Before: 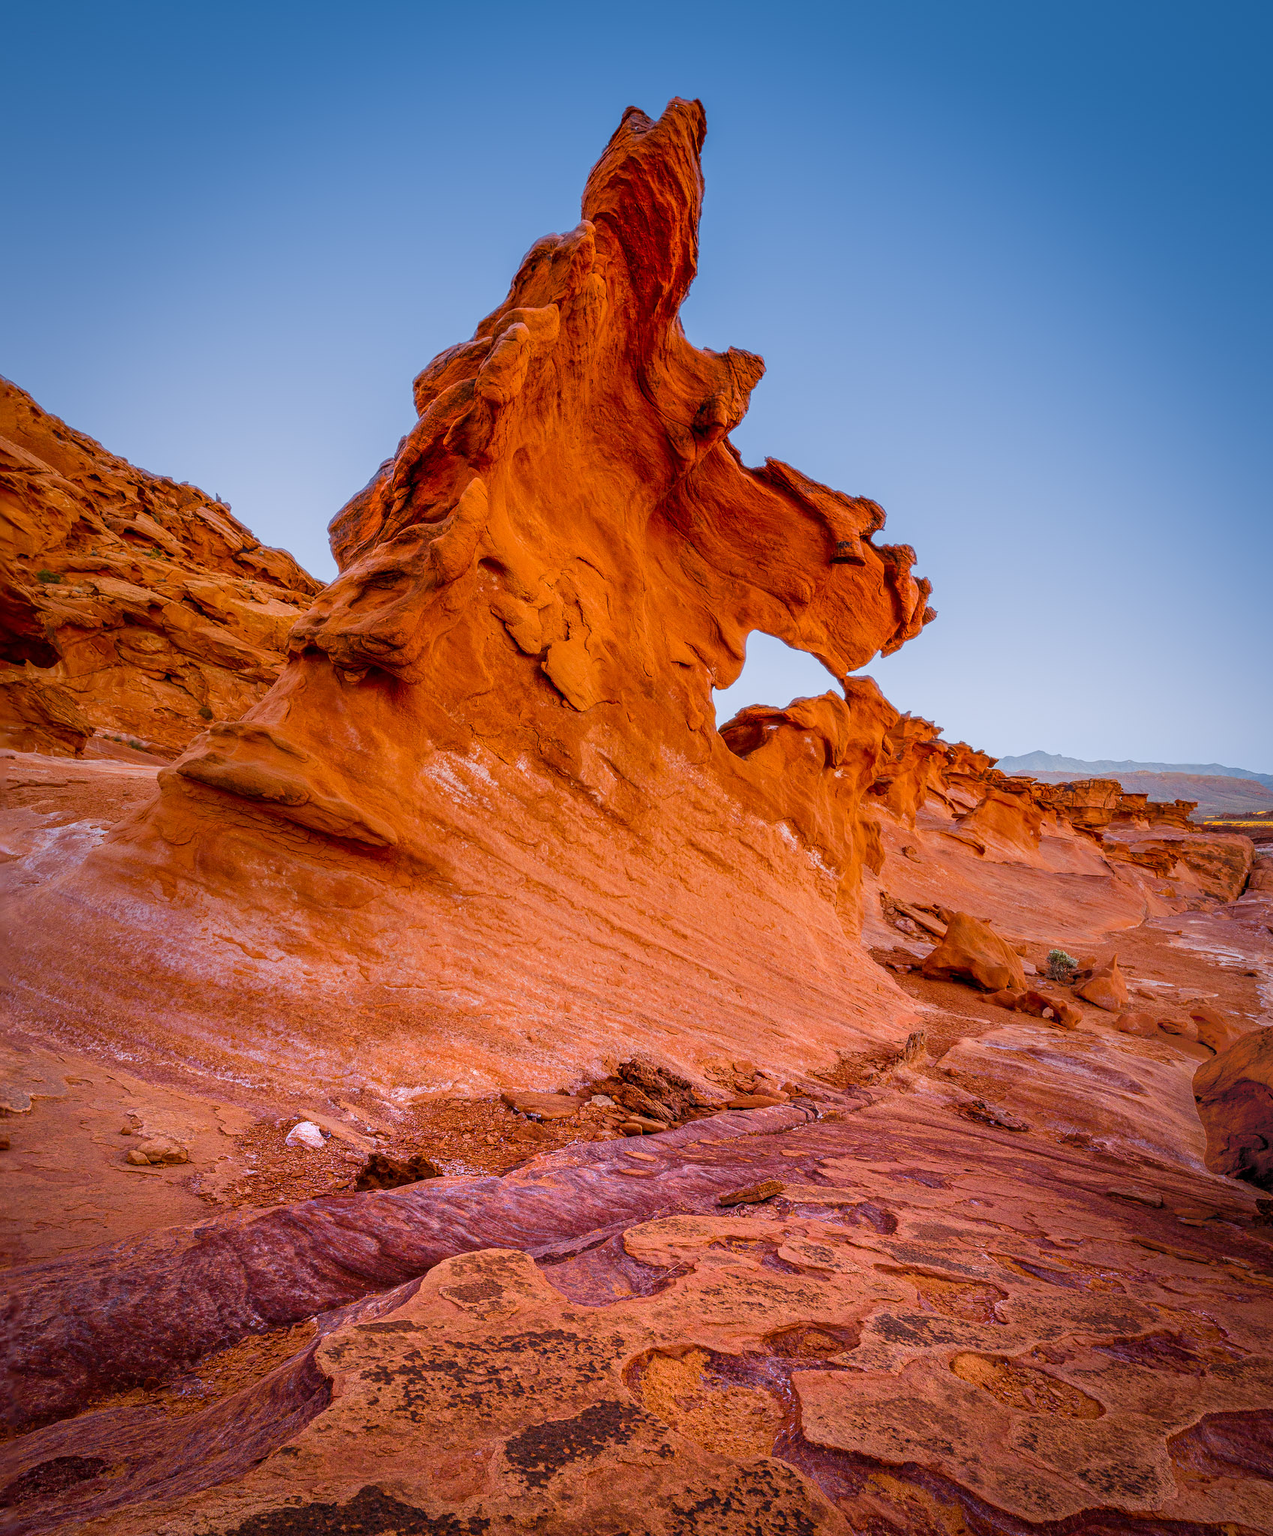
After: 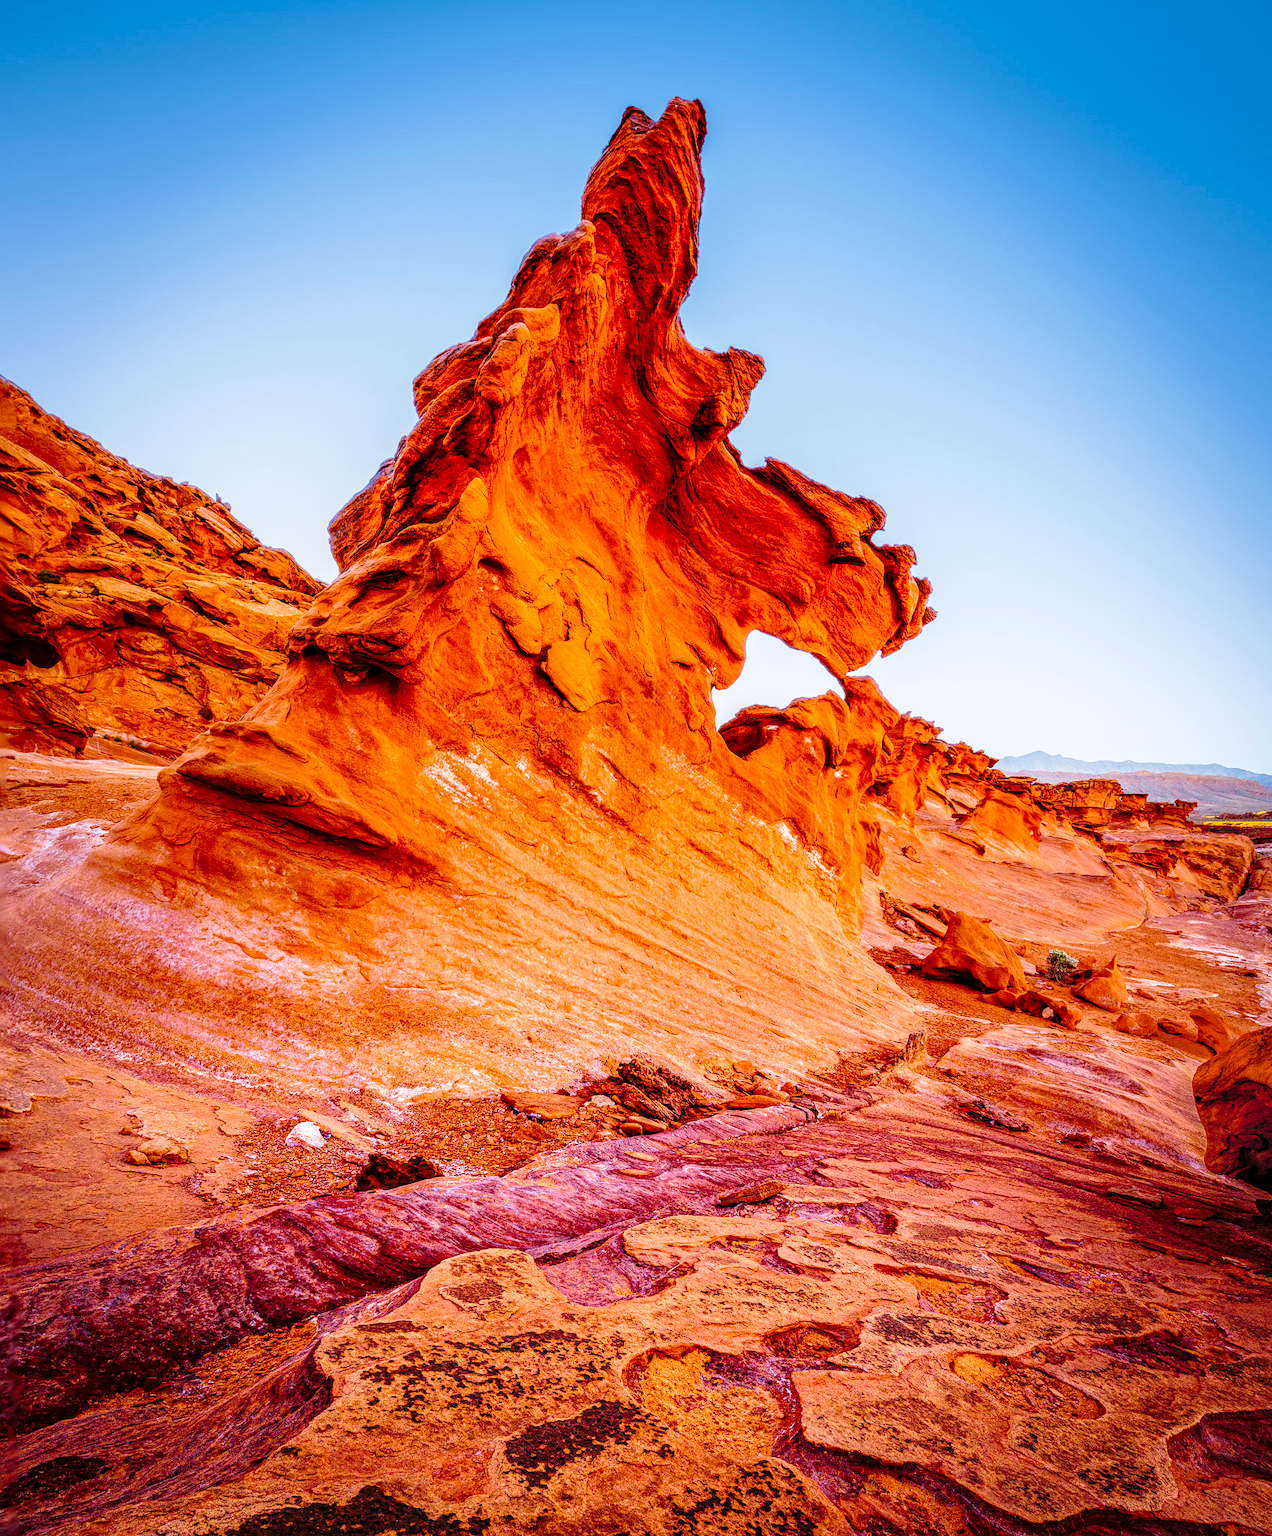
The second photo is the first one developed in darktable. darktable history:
velvia: strength 15.68%
base curve: curves: ch0 [(0, 0) (0.04, 0.03) (0.133, 0.232) (0.448, 0.748) (0.843, 0.968) (1, 1)], preserve colors none
local contrast: on, module defaults
